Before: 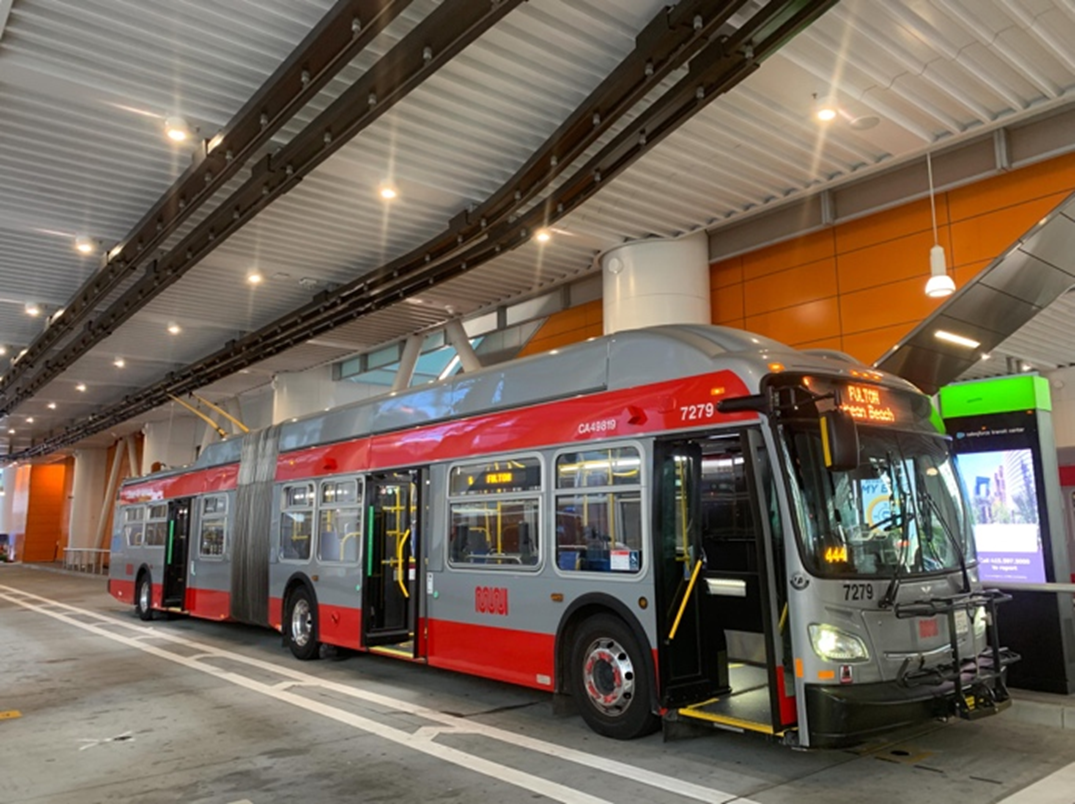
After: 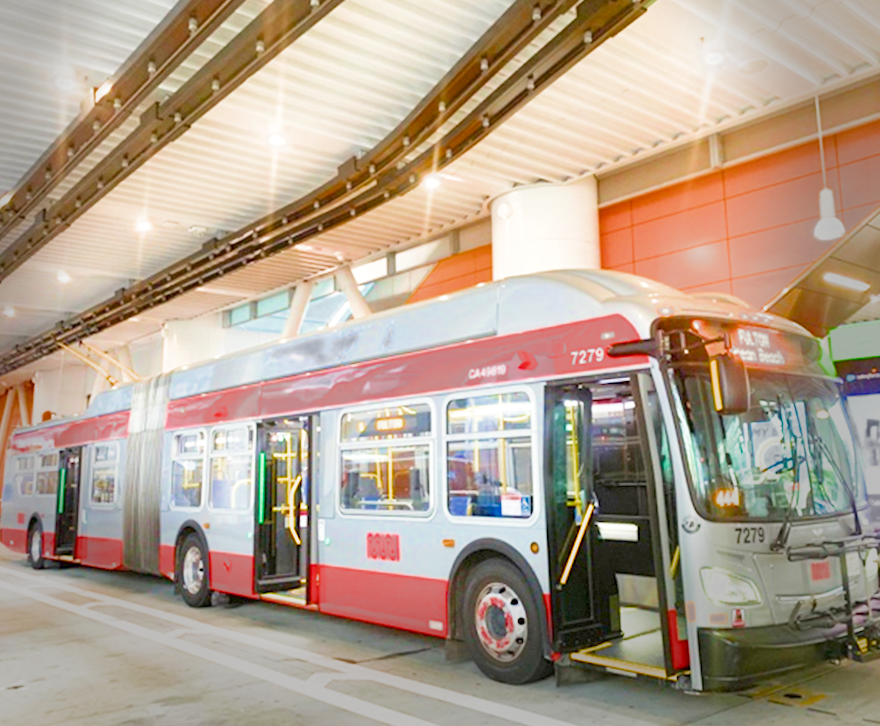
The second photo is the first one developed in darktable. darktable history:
vignetting: fall-off start 68.33%, fall-off radius 30%, saturation 0.042, center (-0.066, -0.311), width/height ratio 0.992, shape 0.85, dithering 8-bit output
filmic rgb: middle gray luminance 4.29%, black relative exposure -13 EV, white relative exposure 5 EV, threshold 6 EV, target black luminance 0%, hardness 5.19, latitude 59.69%, contrast 0.767, highlights saturation mix 5%, shadows ↔ highlights balance 25.95%, add noise in highlights 0, color science v3 (2019), use custom middle-gray values true, iterations of high-quality reconstruction 0, contrast in highlights soft, enable highlight reconstruction true
rotate and perspective: rotation -0.45°, automatic cropping original format, crop left 0.008, crop right 0.992, crop top 0.012, crop bottom 0.988
crop: left 9.807%, top 6.259%, right 7.334%, bottom 2.177%
color balance rgb: linear chroma grading › global chroma 15%, perceptual saturation grading › global saturation 30%
exposure: black level correction 0, exposure 1 EV, compensate exposure bias true, compensate highlight preservation false
